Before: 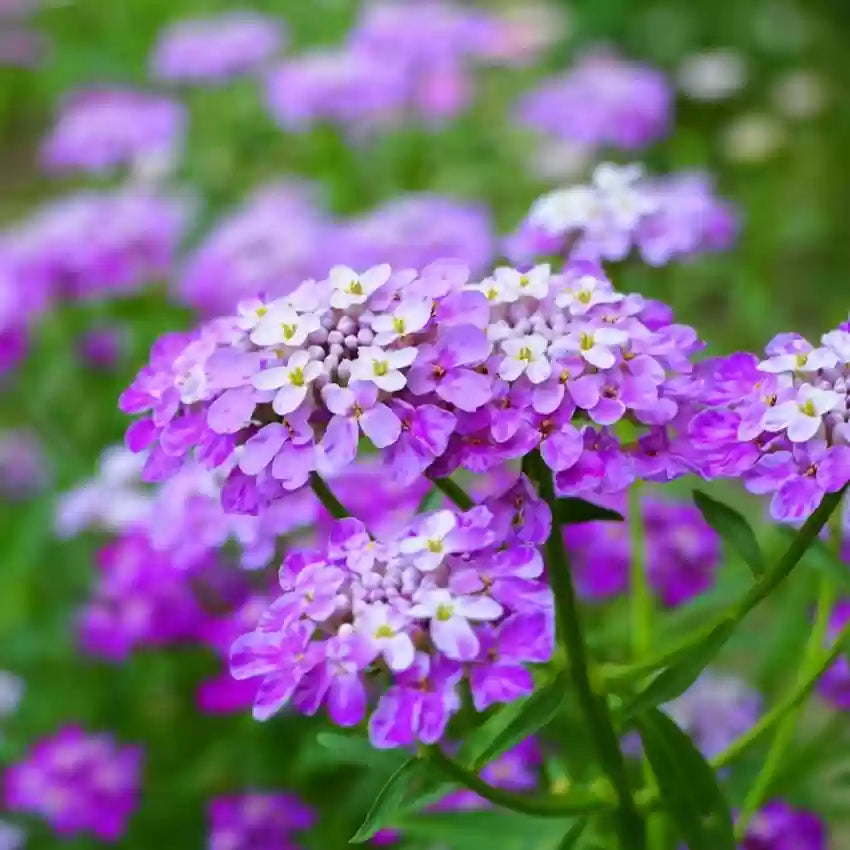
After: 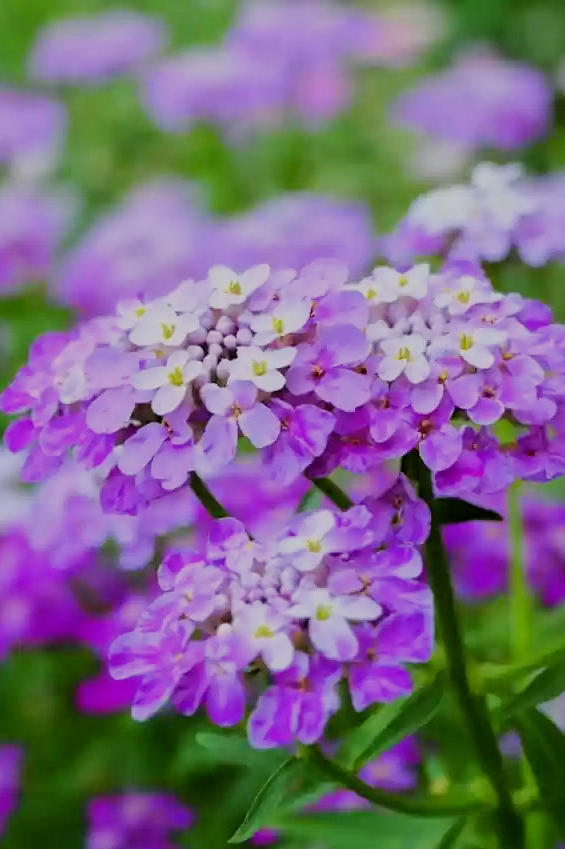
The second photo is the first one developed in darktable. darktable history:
exposure: black level correction 0.001, compensate highlight preservation false
filmic rgb: black relative exposure -6.91 EV, white relative exposure 5.57 EV, hardness 2.85
crop and rotate: left 14.311%, right 19.196%
